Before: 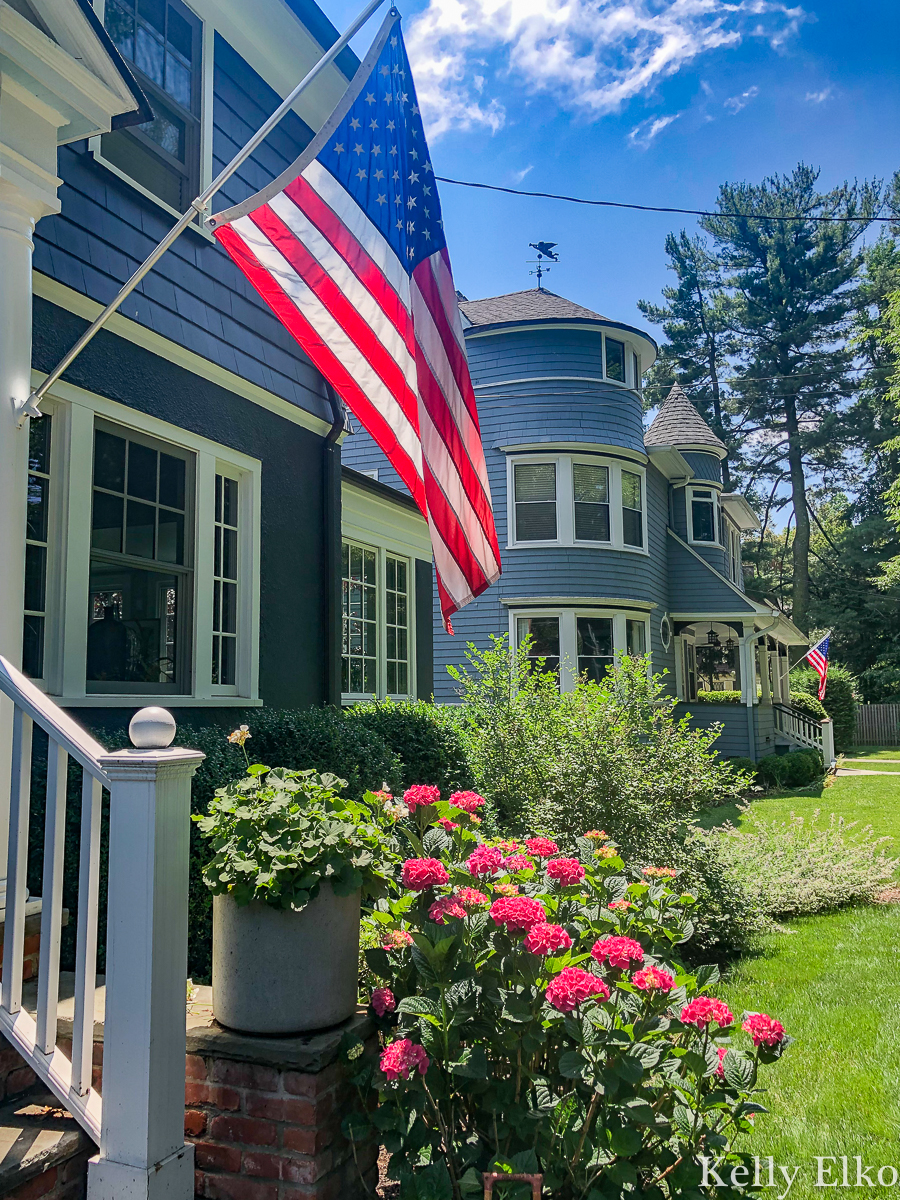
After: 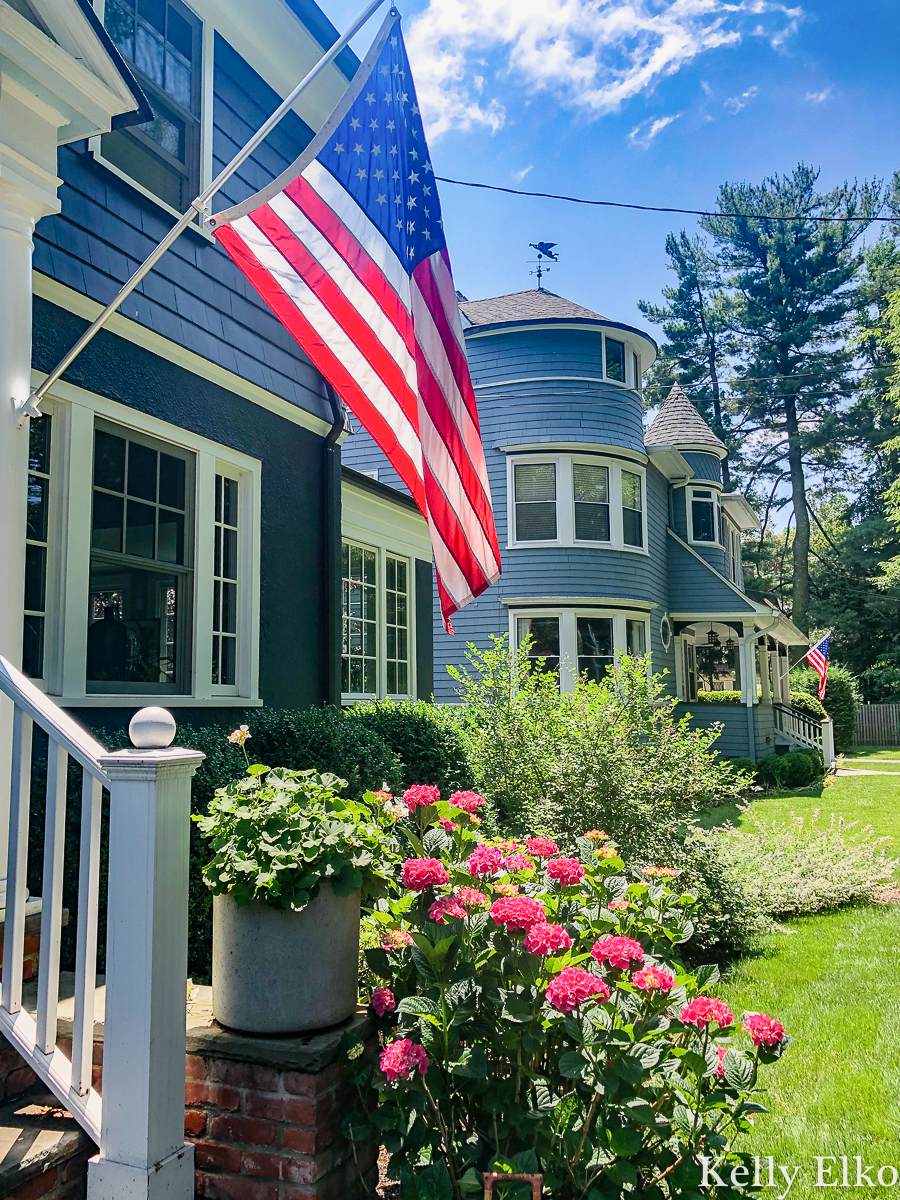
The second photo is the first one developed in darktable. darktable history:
tone curve: curves: ch0 [(0, 0) (0.091, 0.077) (0.389, 0.458) (0.745, 0.82) (0.844, 0.908) (0.909, 0.942) (1, 0.973)]; ch1 [(0, 0) (0.437, 0.404) (0.5, 0.5) (0.529, 0.55) (0.58, 0.6) (0.616, 0.649) (1, 1)]; ch2 [(0, 0) (0.442, 0.415) (0.5, 0.5) (0.535, 0.557) (0.585, 0.62) (1, 1)], preserve colors none
